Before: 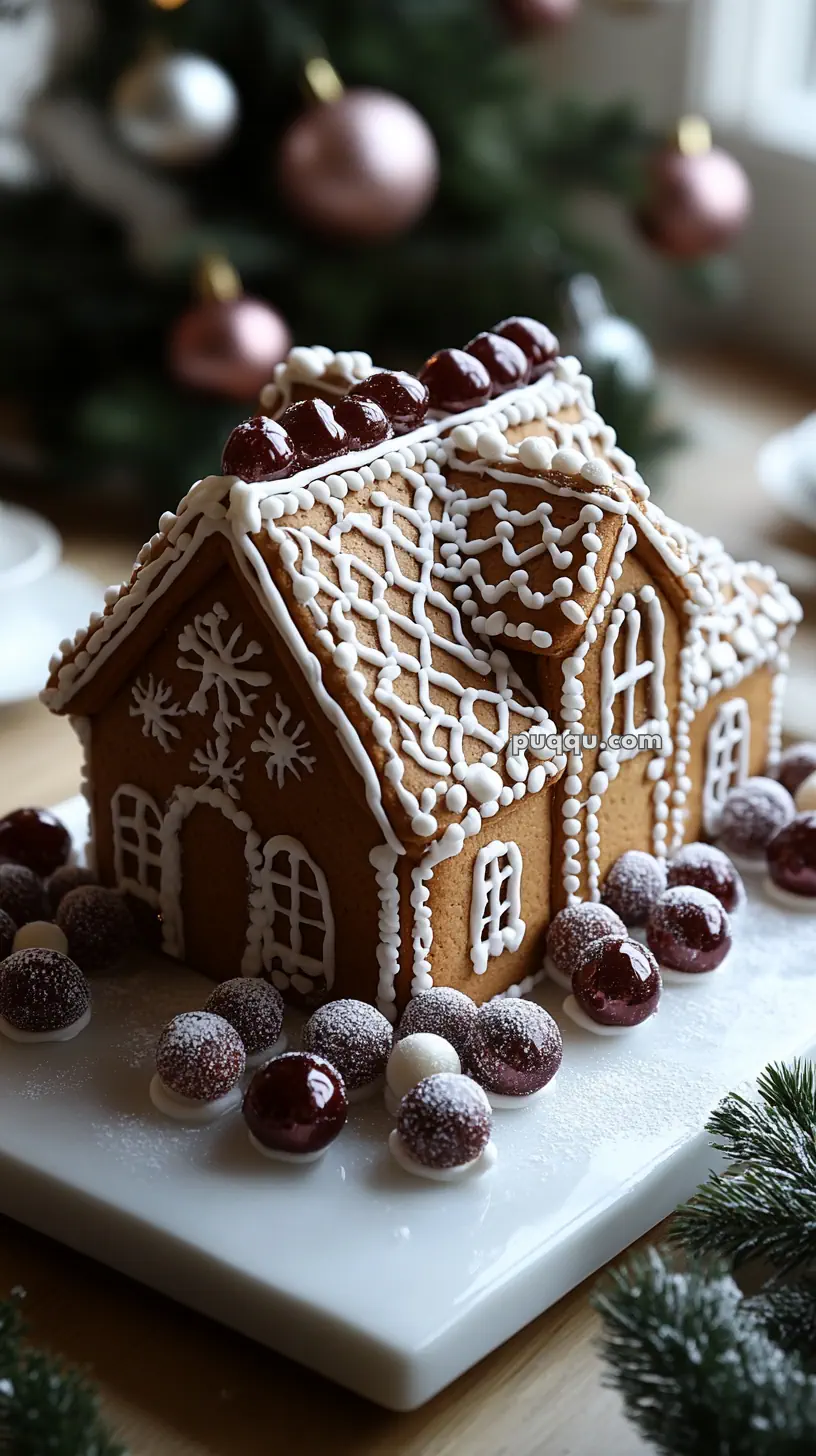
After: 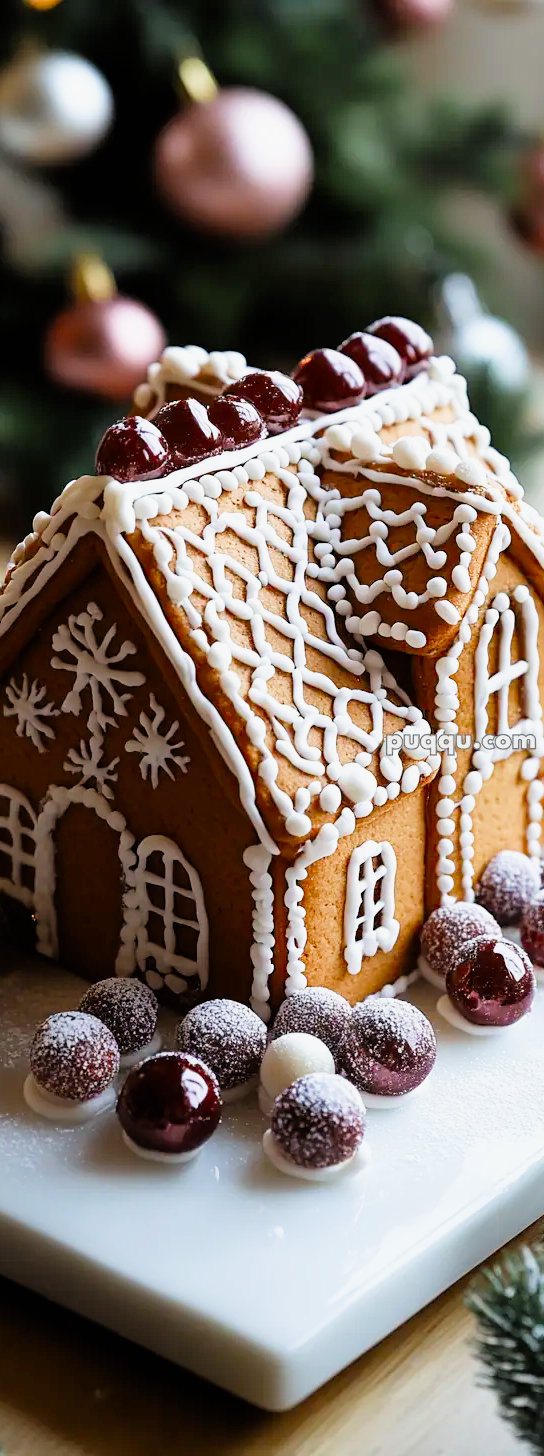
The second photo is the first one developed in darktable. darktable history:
crop and rotate: left 15.446%, right 17.836%
exposure: black level correction 0, exposure 1.2 EV, compensate exposure bias true, compensate highlight preservation false
filmic rgb: black relative exposure -7.75 EV, white relative exposure 4.4 EV, threshold 3 EV, hardness 3.76, latitude 38.11%, contrast 0.966, highlights saturation mix 10%, shadows ↔ highlights balance 4.59%, color science v4 (2020), enable highlight reconstruction true
tone curve: color space Lab, independent channels, preserve colors none
